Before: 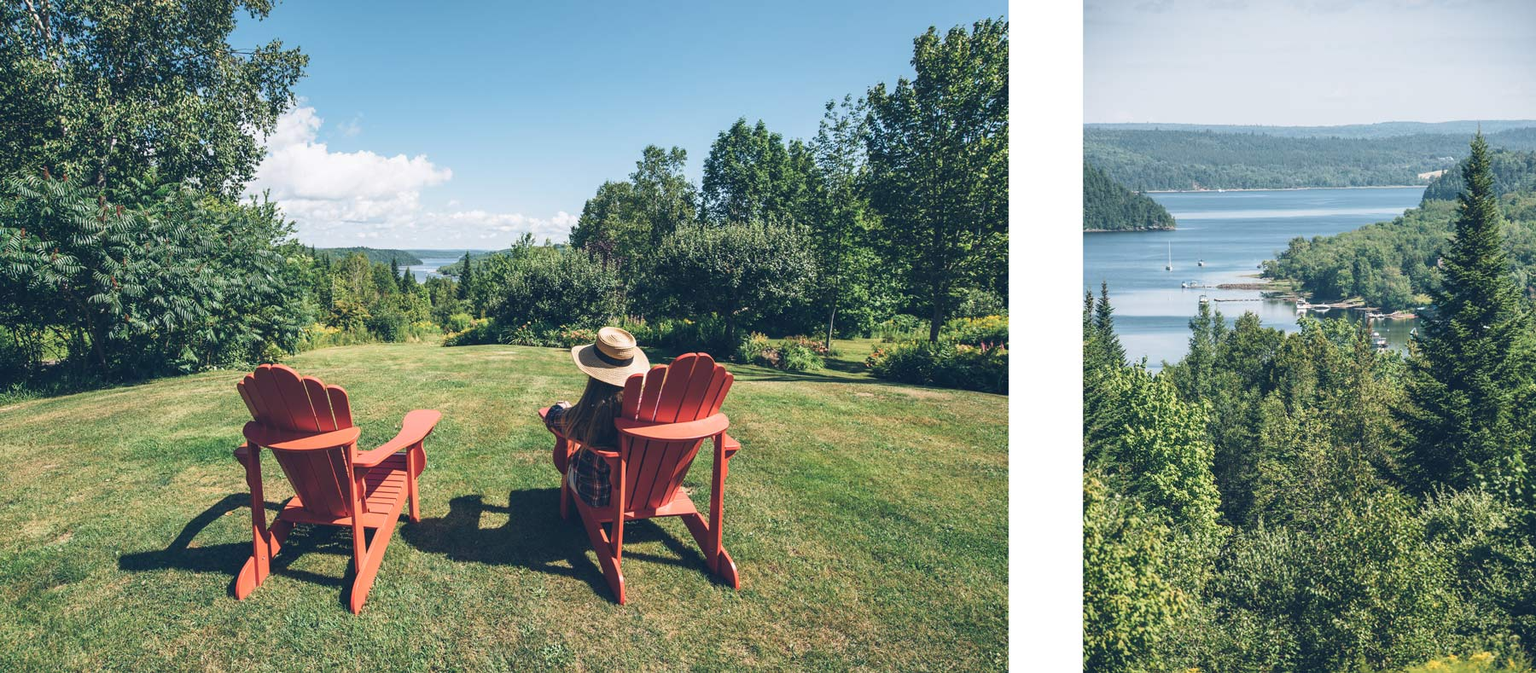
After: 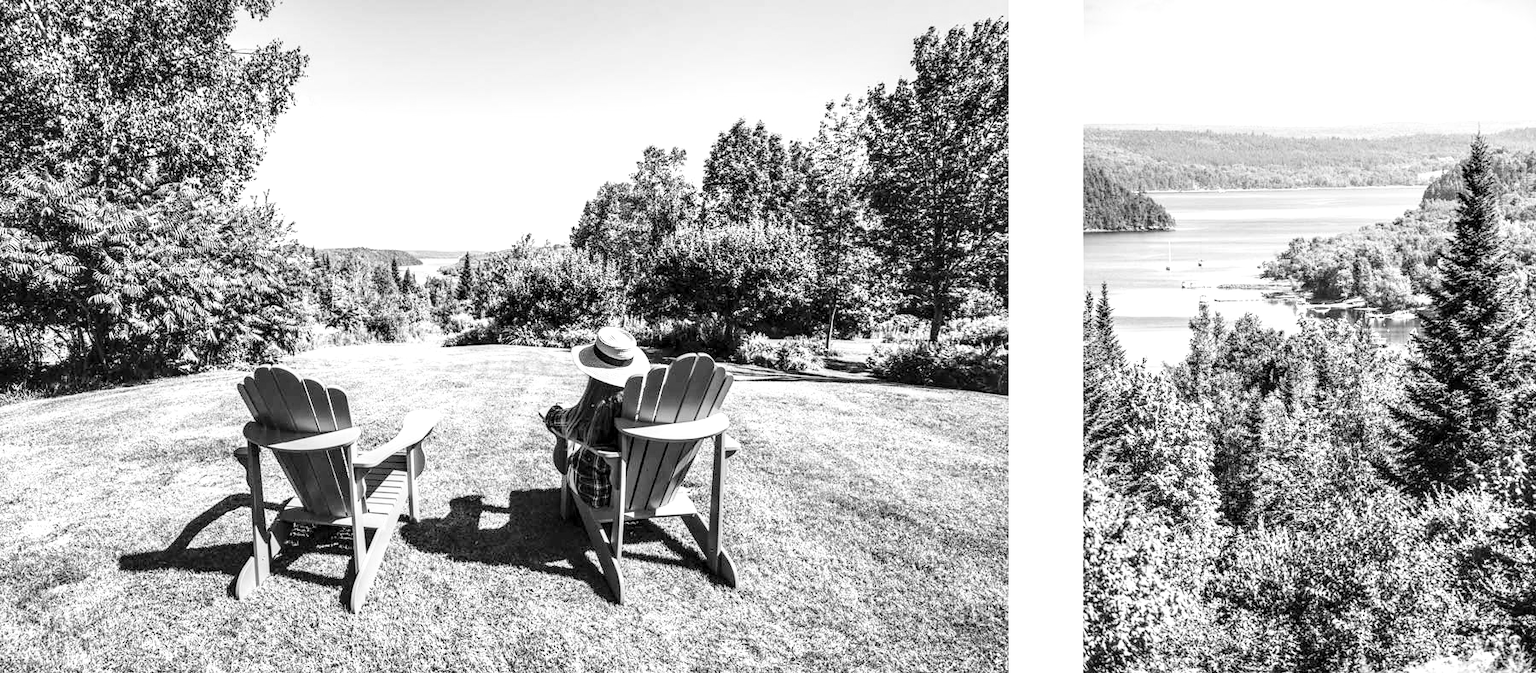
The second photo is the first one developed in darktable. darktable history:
base curve: curves: ch0 [(0, 0) (0.028, 0.03) (0.105, 0.232) (0.387, 0.748) (0.754, 0.968) (1, 1)], fusion 1, exposure shift 0.576, preserve colors none
local contrast: highlights 65%, shadows 54%, detail 169%, midtone range 0.514
contrast brightness saturation: saturation -1
velvia: on, module defaults
